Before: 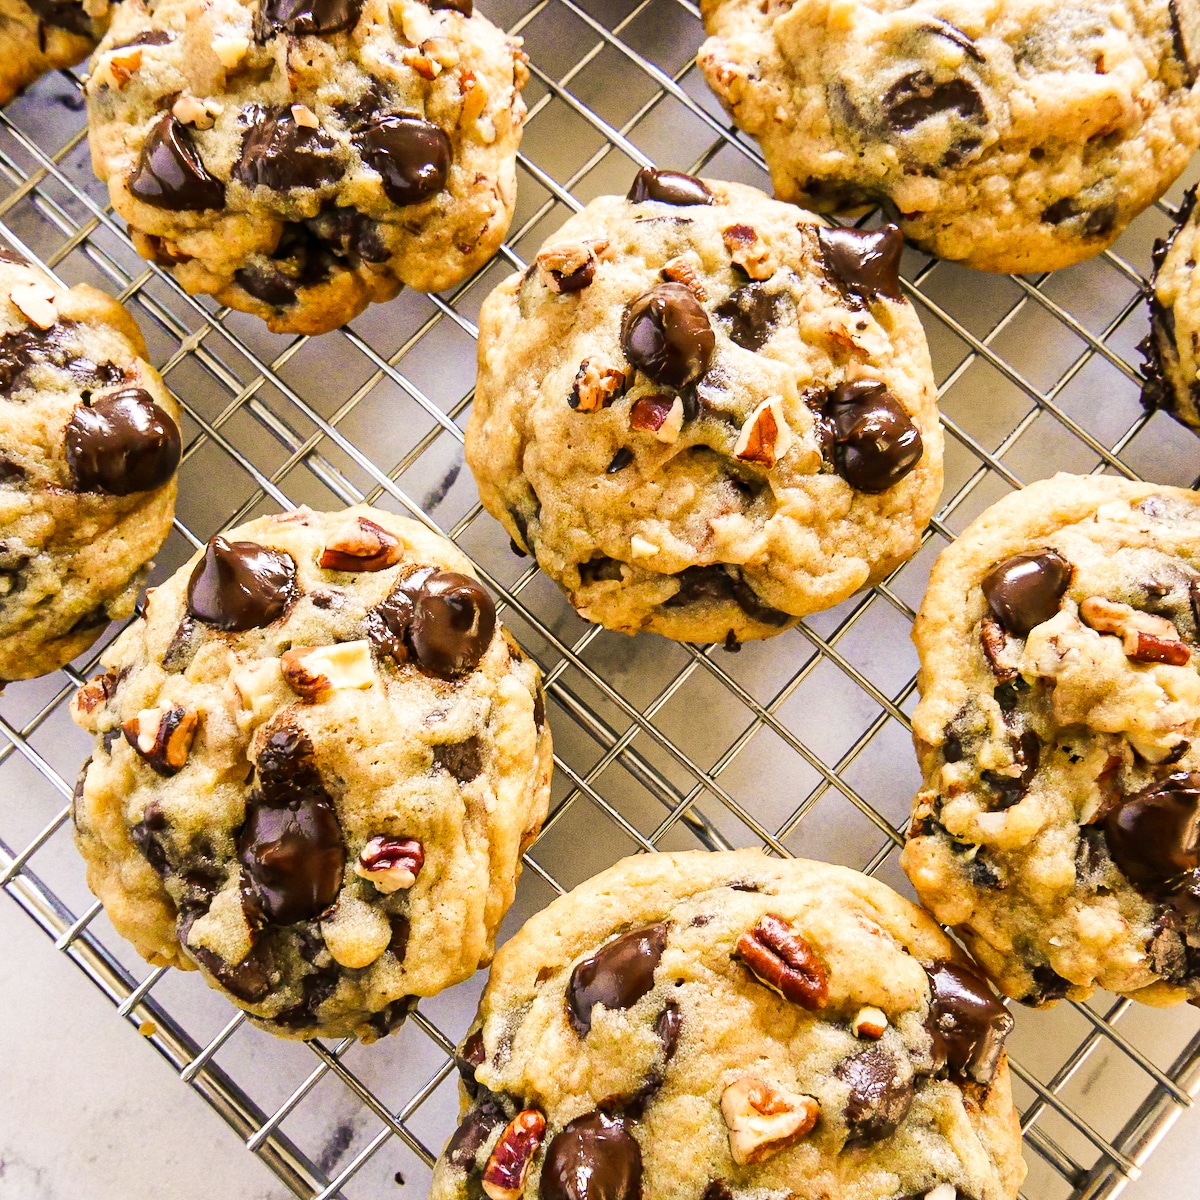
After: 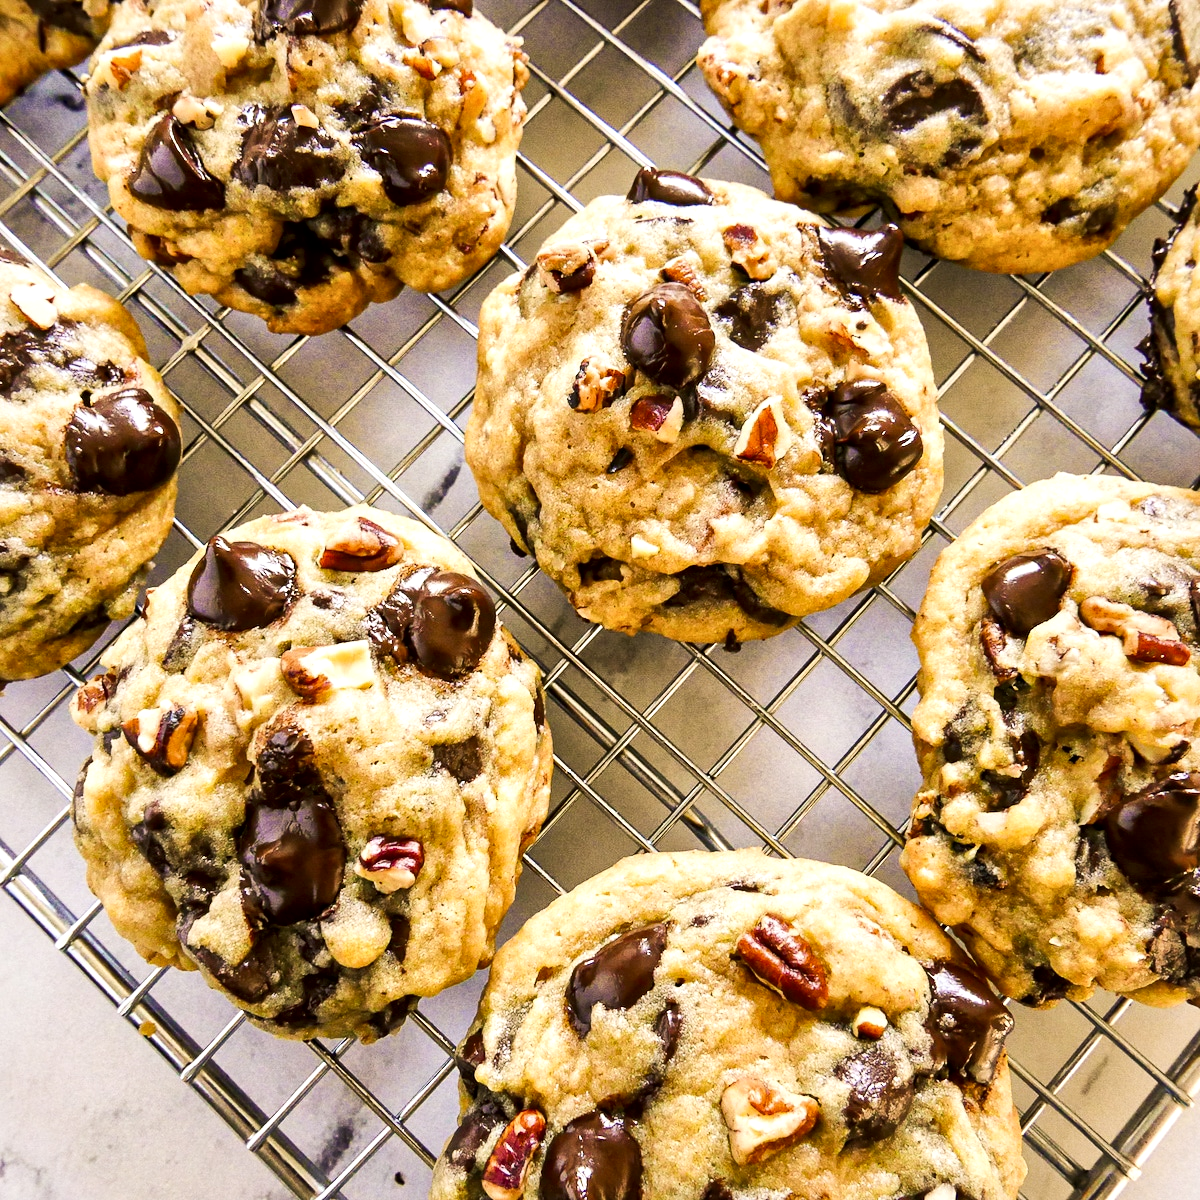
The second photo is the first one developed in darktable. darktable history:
local contrast: mode bilateral grid, contrast 24, coarseness 60, detail 152%, midtone range 0.2
